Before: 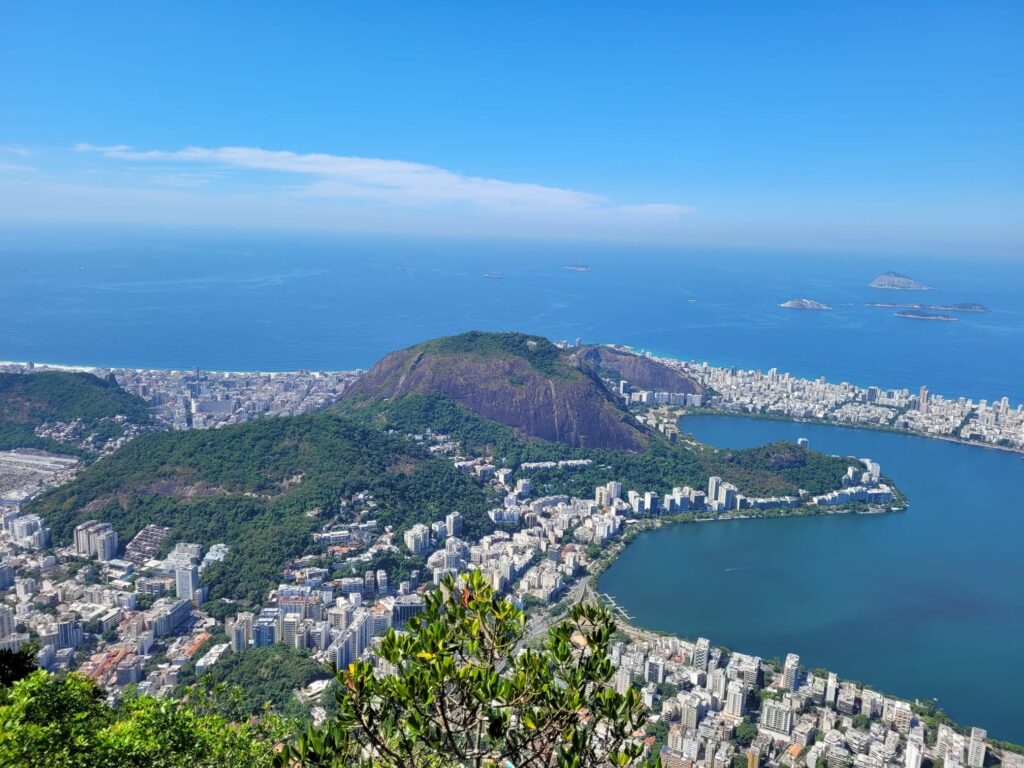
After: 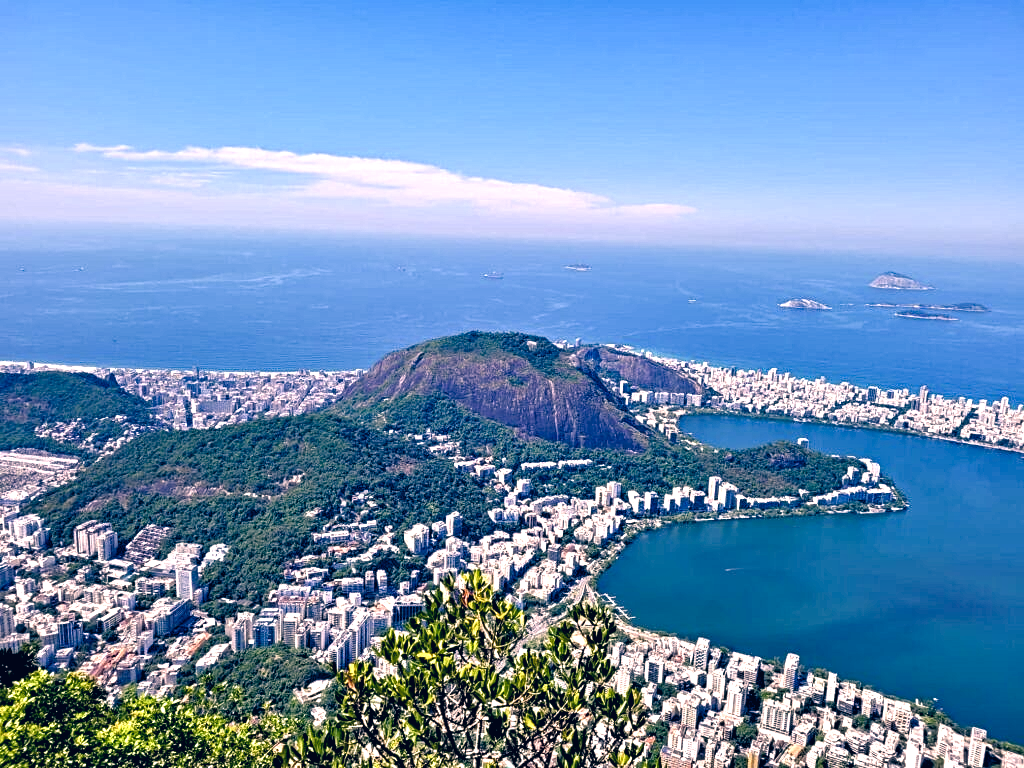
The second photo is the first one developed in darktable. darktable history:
color balance rgb: shadows lift › chroma 4.21%, shadows lift › hue 252.22°, highlights gain › chroma 1.36%, highlights gain › hue 50.24°, perceptual saturation grading › mid-tones 6.33%, perceptual saturation grading › shadows 72.44%, perceptual brilliance grading › highlights 11.59%, contrast 5.05%
contrast equalizer: octaves 7, y [[0.5, 0.542, 0.583, 0.625, 0.667, 0.708], [0.5 ×6], [0.5 ×6], [0 ×6], [0 ×6]]
color correction: highlights a* 14.46, highlights b* 5.85, shadows a* -5.53, shadows b* -15.24, saturation 0.85
tone equalizer: on, module defaults
